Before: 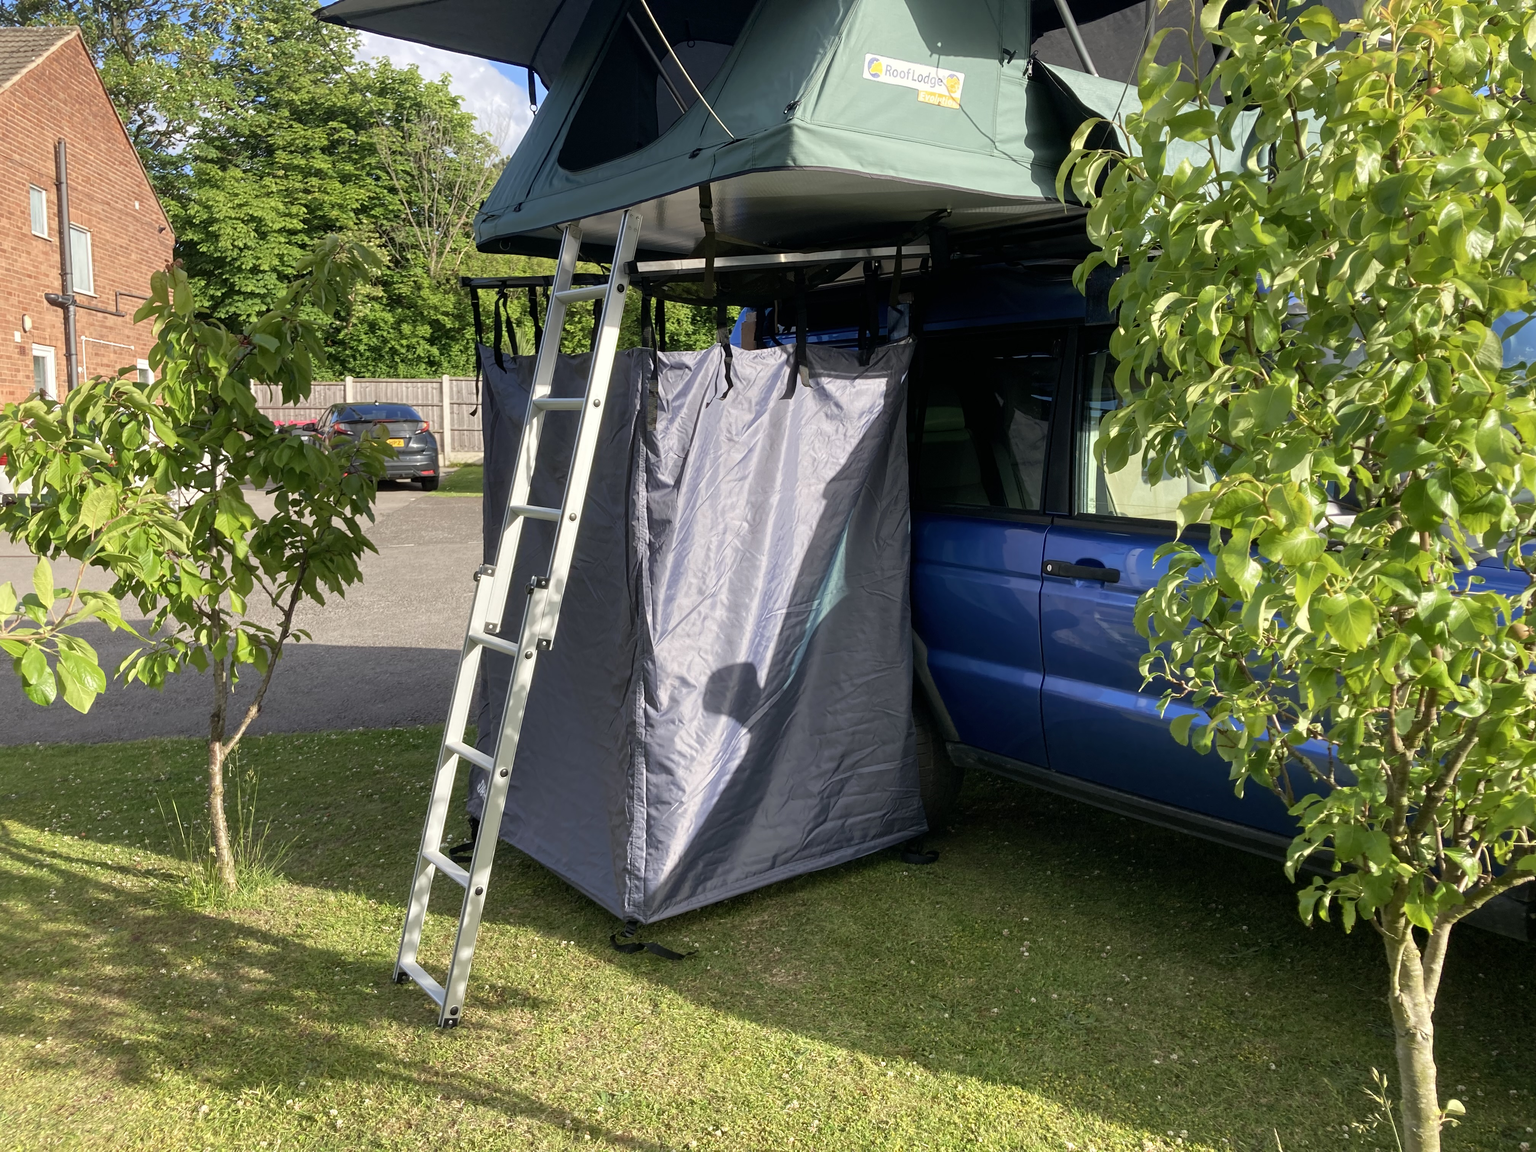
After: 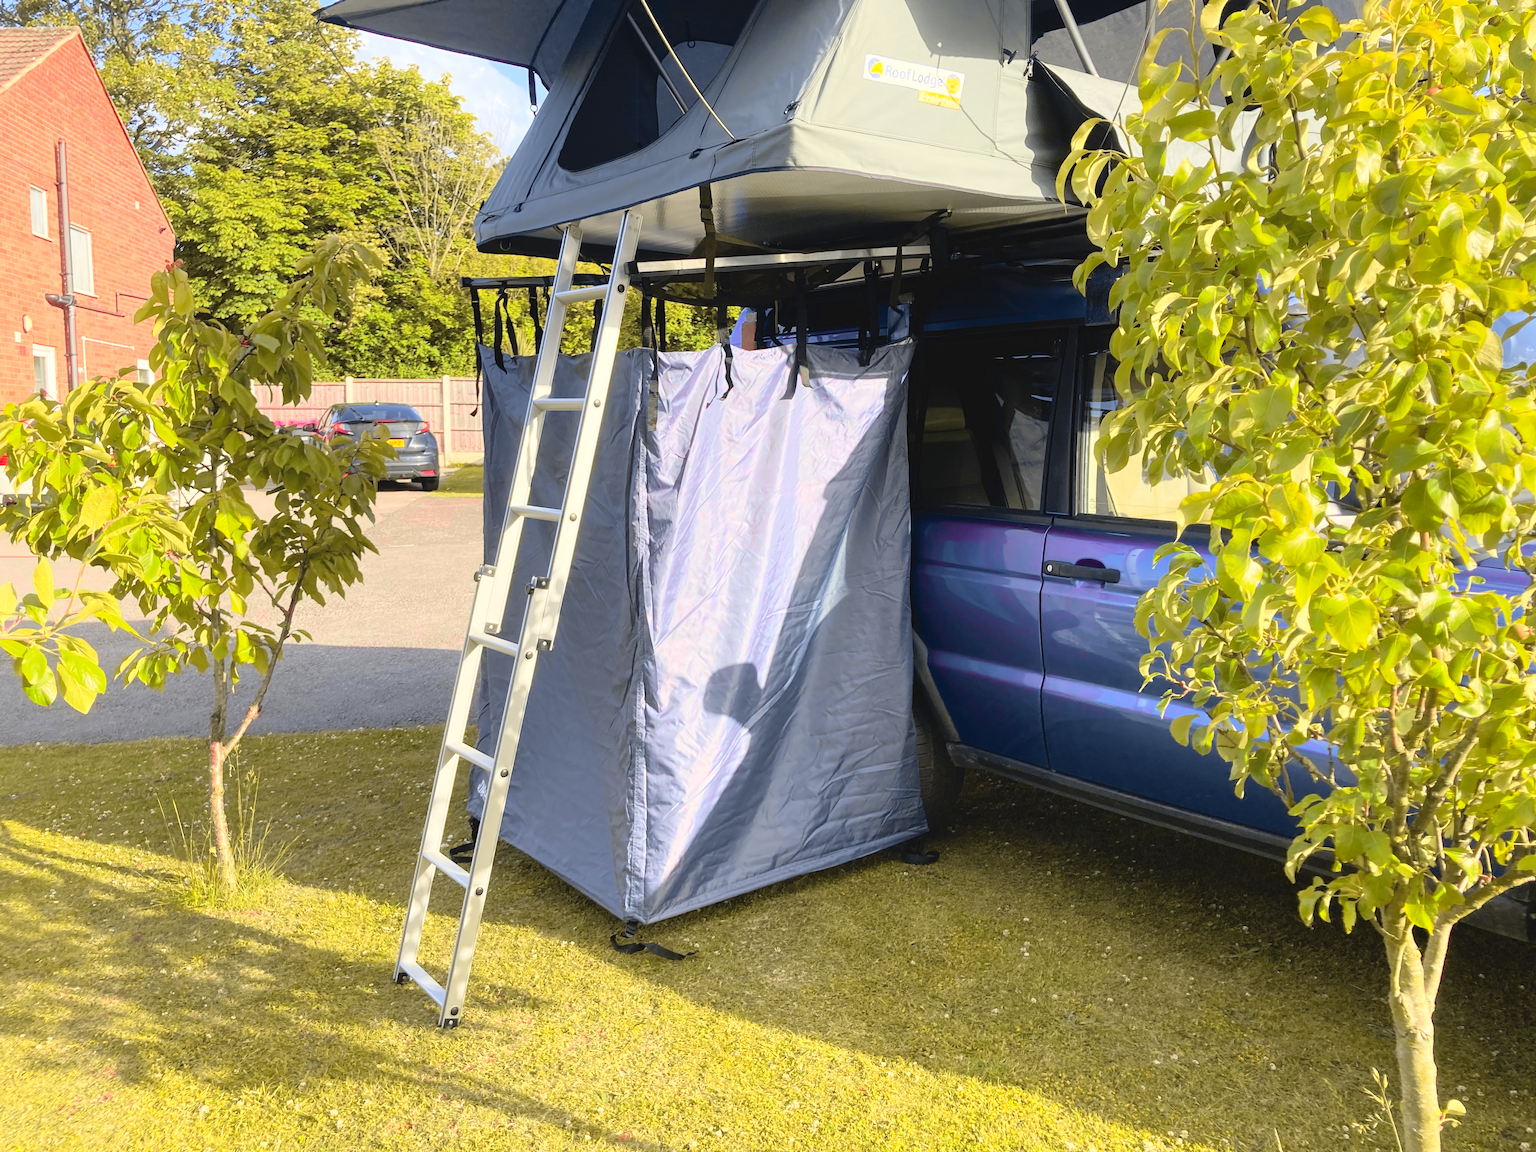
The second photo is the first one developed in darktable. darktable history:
contrast brightness saturation: contrast 0.1, brightness 0.3, saturation 0.14
tone curve: curves: ch0 [(0, 0.036) (0.119, 0.115) (0.466, 0.498) (0.715, 0.767) (0.817, 0.865) (1, 0.998)]; ch1 [(0, 0) (0.377, 0.424) (0.442, 0.491) (0.487, 0.498) (0.514, 0.512) (0.536, 0.577) (0.66, 0.724) (1, 1)]; ch2 [(0, 0) (0.38, 0.405) (0.463, 0.443) (0.492, 0.486) (0.526, 0.541) (0.578, 0.598) (1, 1)], color space Lab, independent channels, preserve colors none
color balance rgb: perceptual saturation grading › global saturation 10%
